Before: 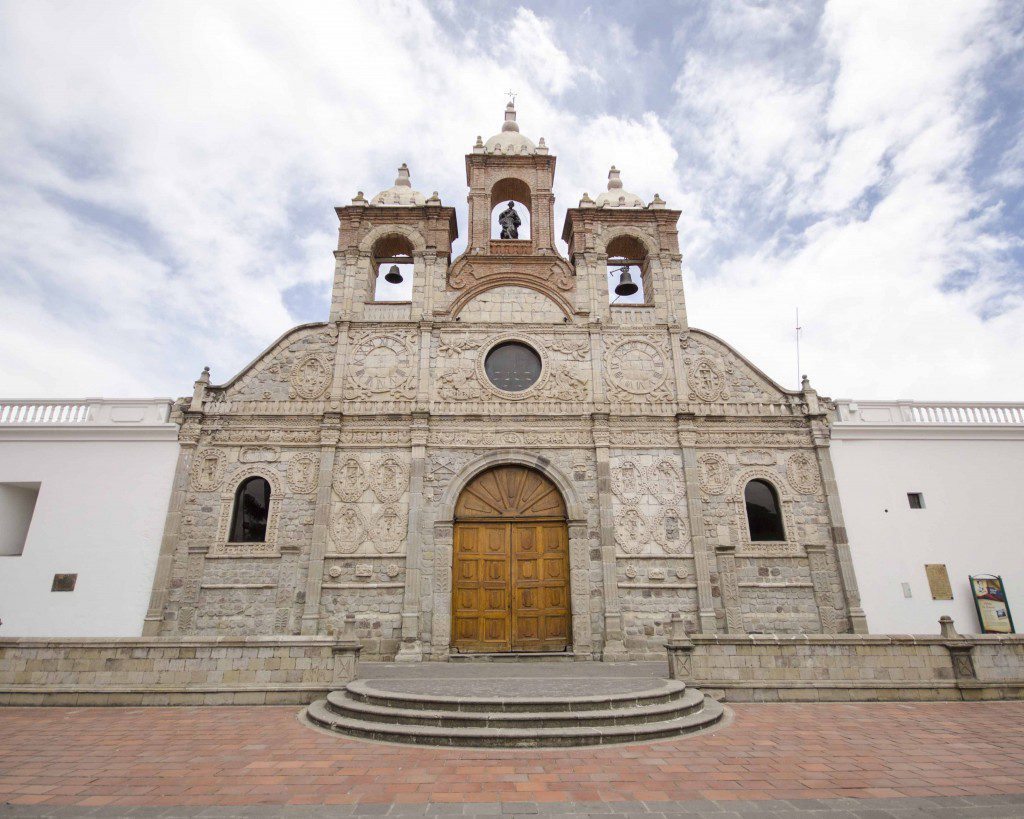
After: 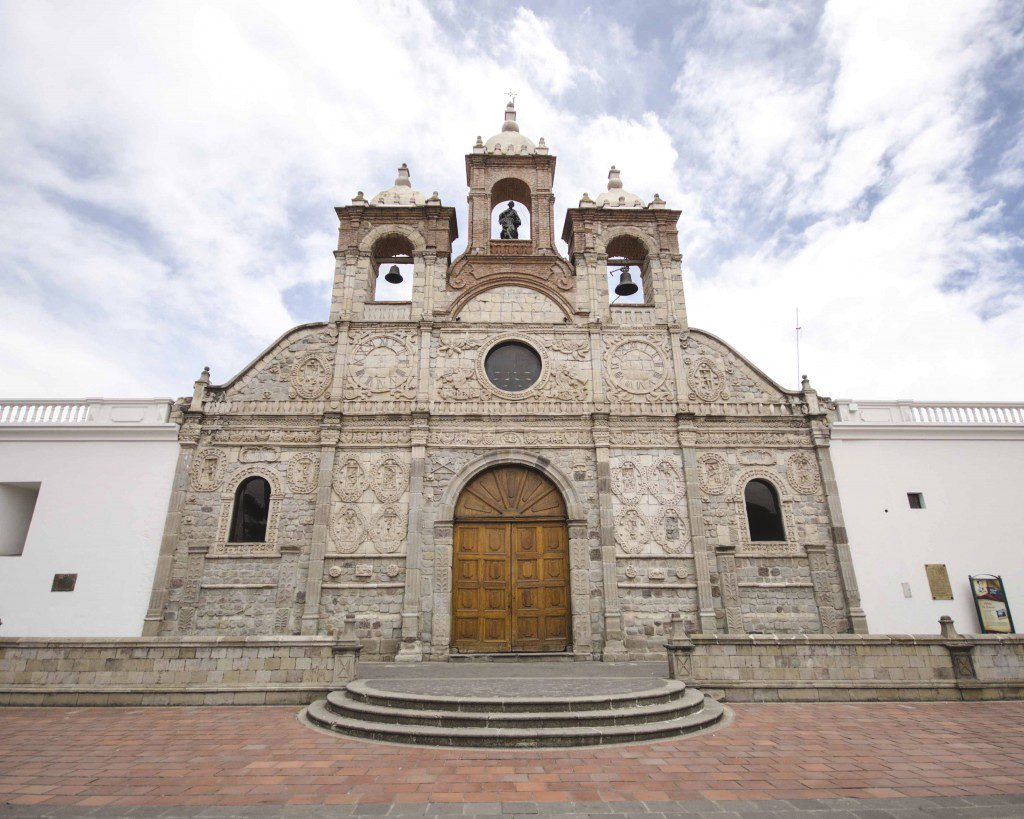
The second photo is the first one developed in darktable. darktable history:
exposure: black level correction -0.009, exposure 0.068 EV, compensate exposure bias true, compensate highlight preservation false
tone curve: curves: ch0 [(0, 0) (0.003, 0.002) (0.011, 0.009) (0.025, 0.022) (0.044, 0.041) (0.069, 0.059) (0.1, 0.082) (0.136, 0.106) (0.177, 0.138) (0.224, 0.179) (0.277, 0.226) (0.335, 0.28) (0.399, 0.342) (0.468, 0.413) (0.543, 0.493) (0.623, 0.591) (0.709, 0.699) (0.801, 0.804) (0.898, 0.899) (1, 1)], color space Lab, linked channels, preserve colors none
